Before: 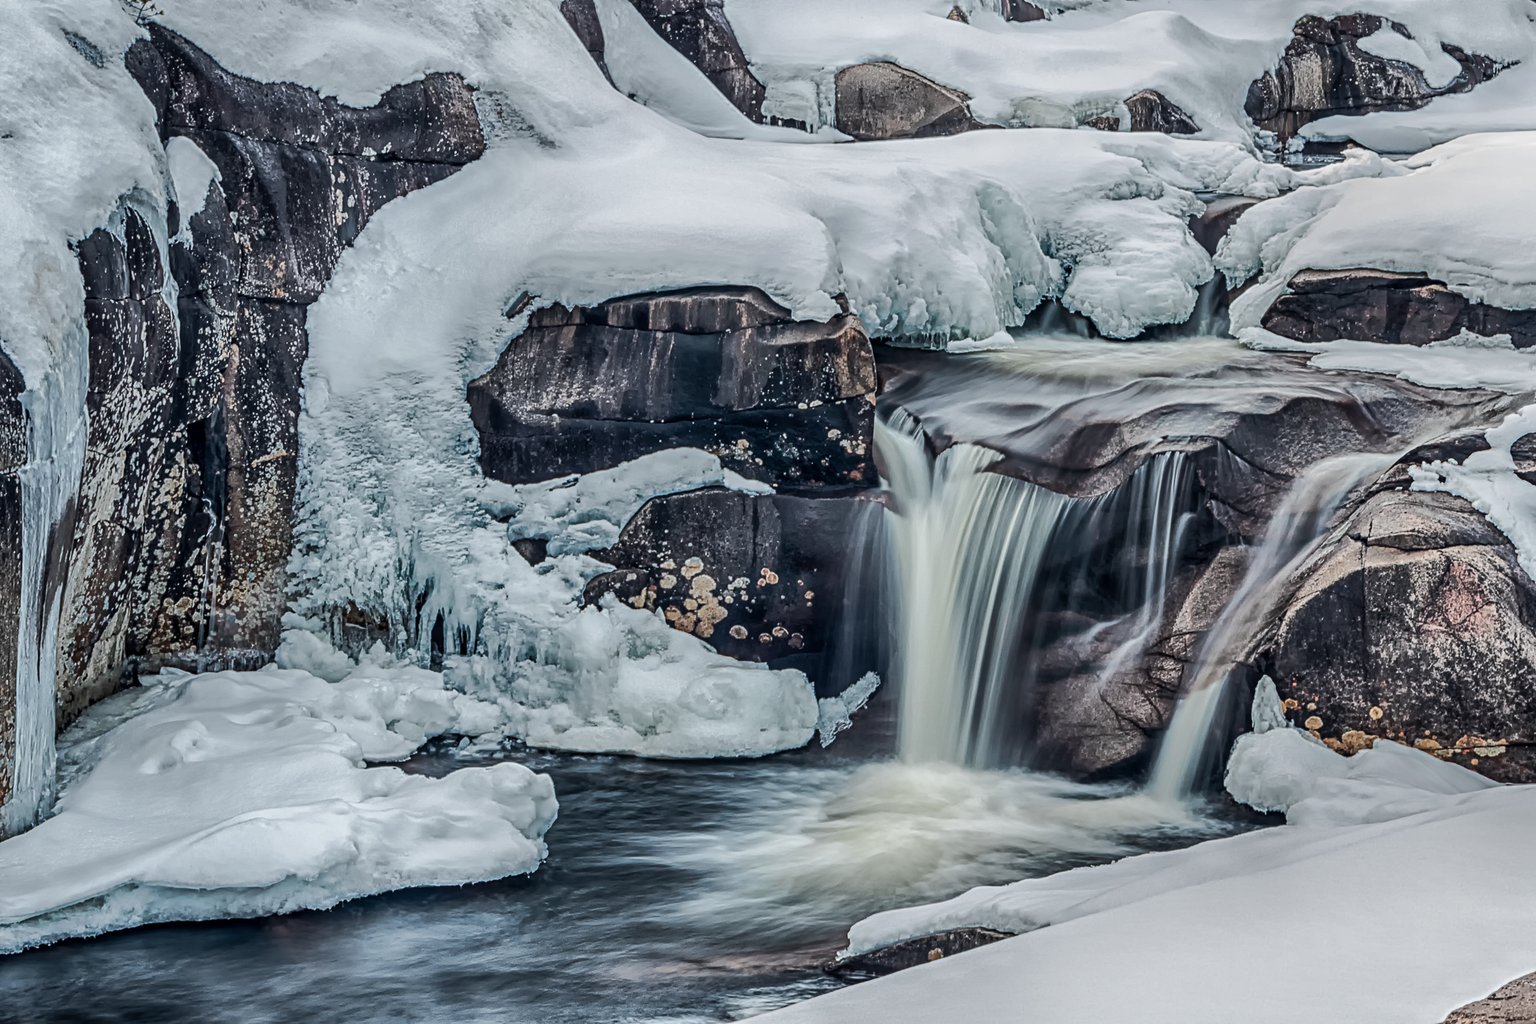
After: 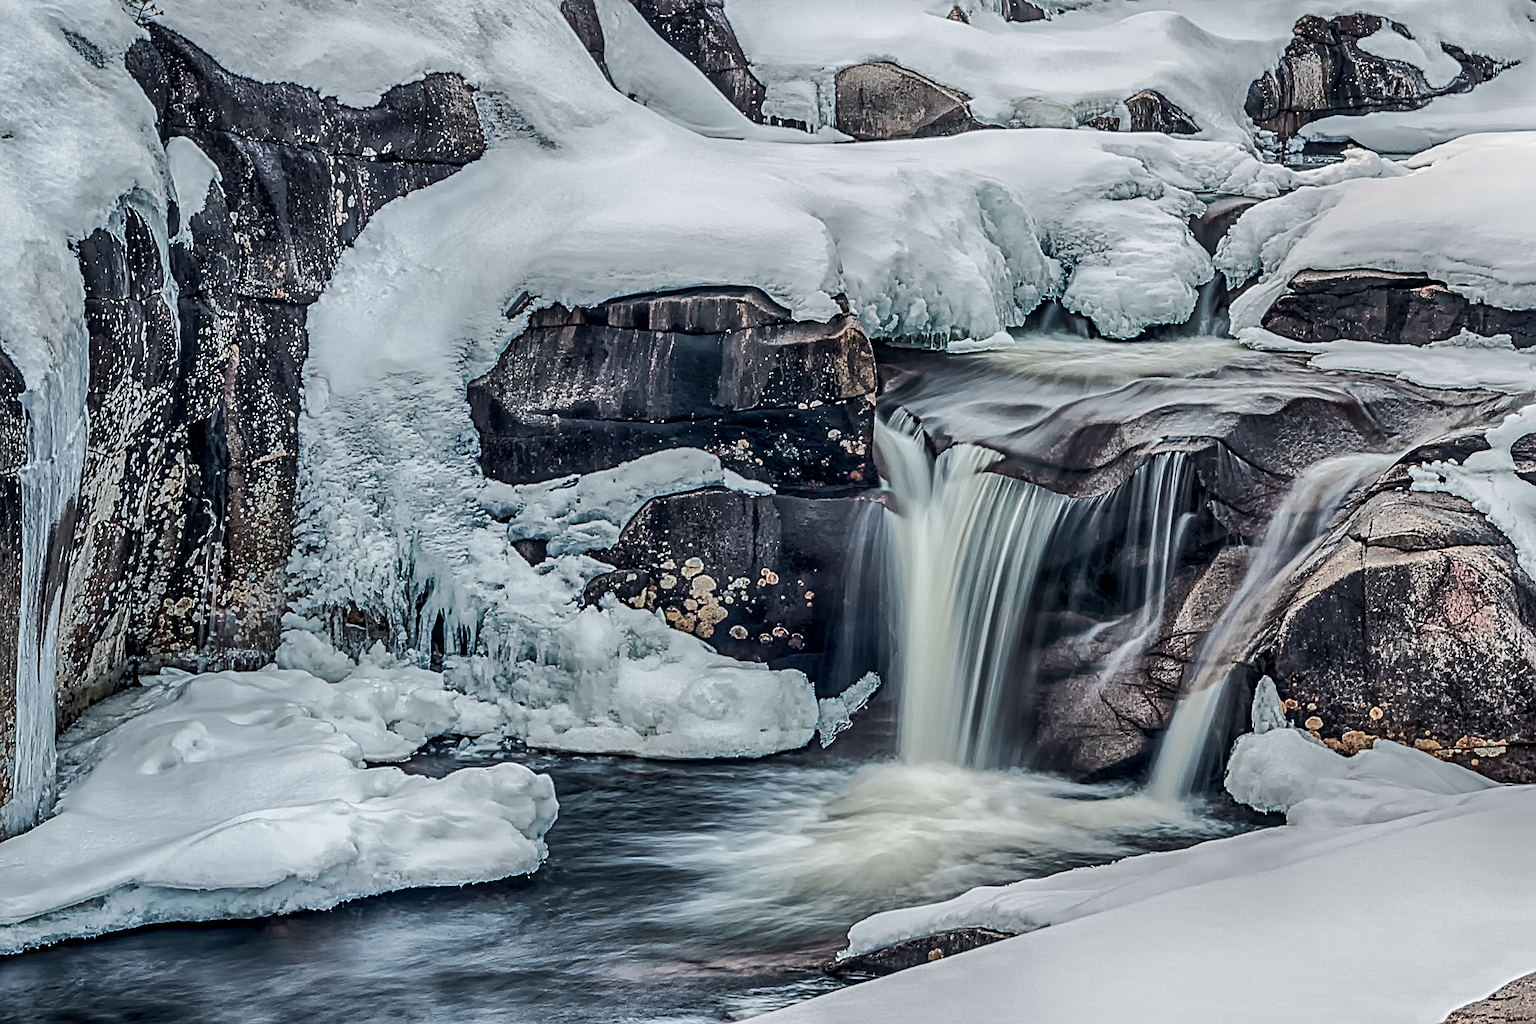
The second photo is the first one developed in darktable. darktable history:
sharpen: on, module defaults
local contrast: highlights 102%, shadows 102%, detail 120%, midtone range 0.2
